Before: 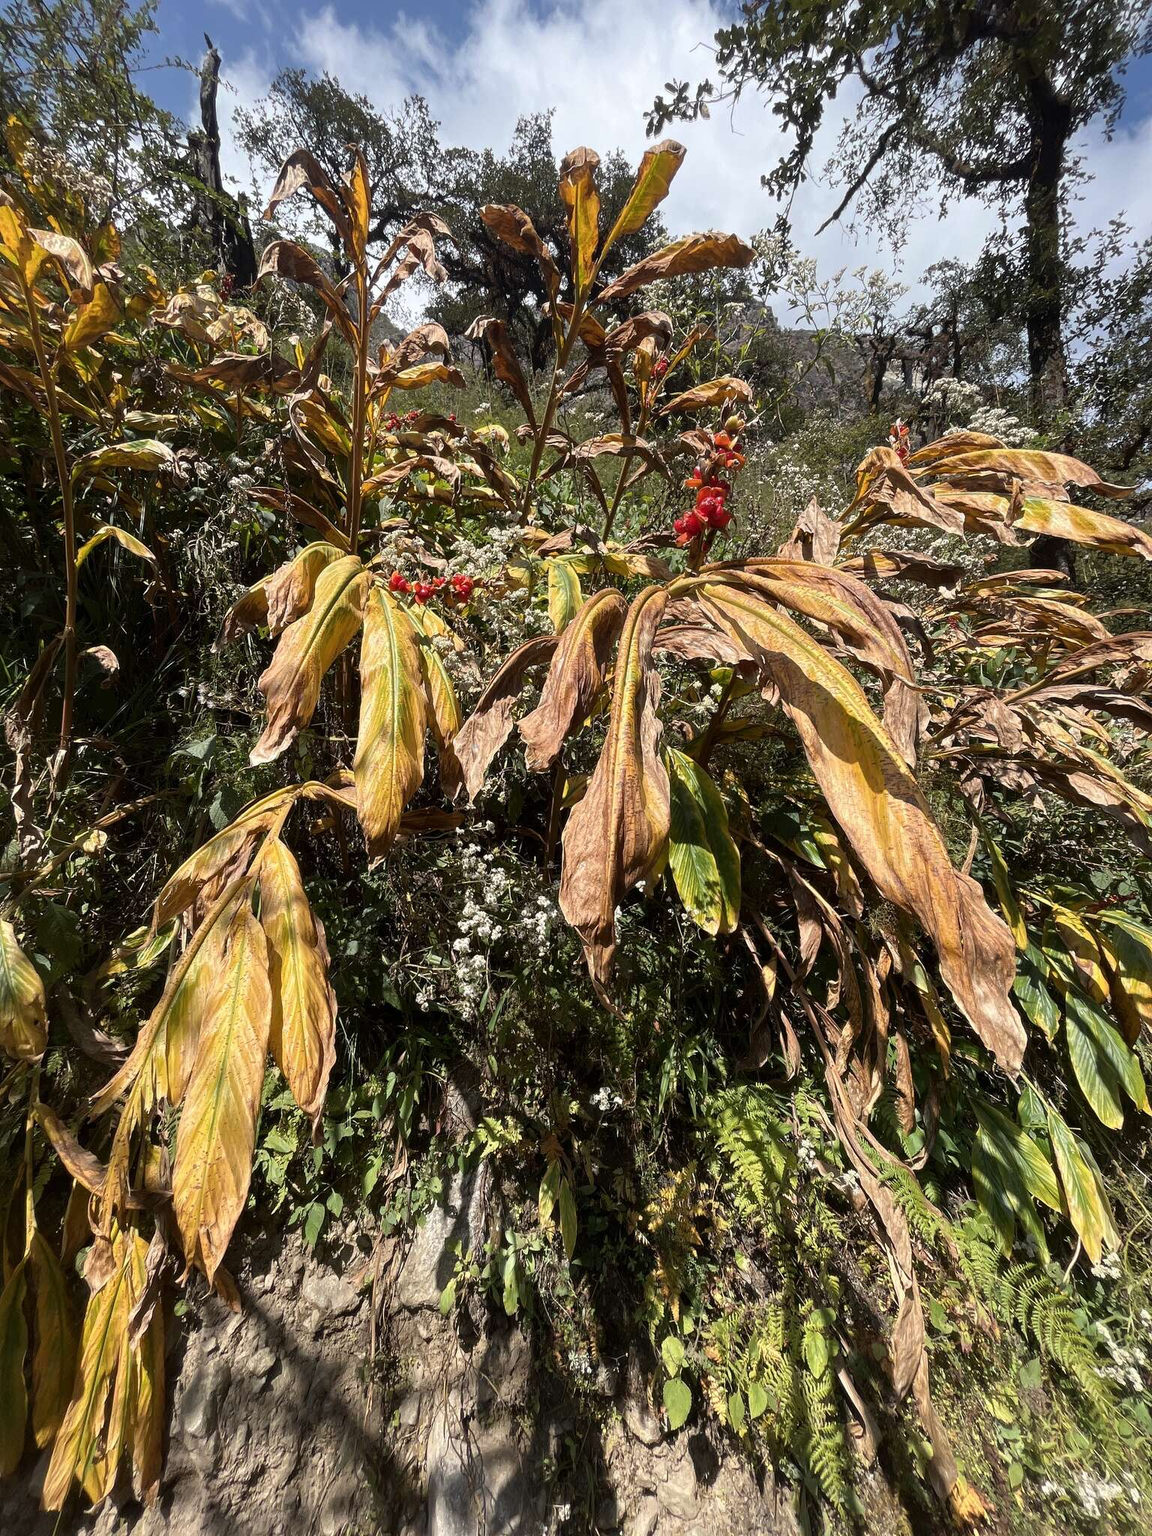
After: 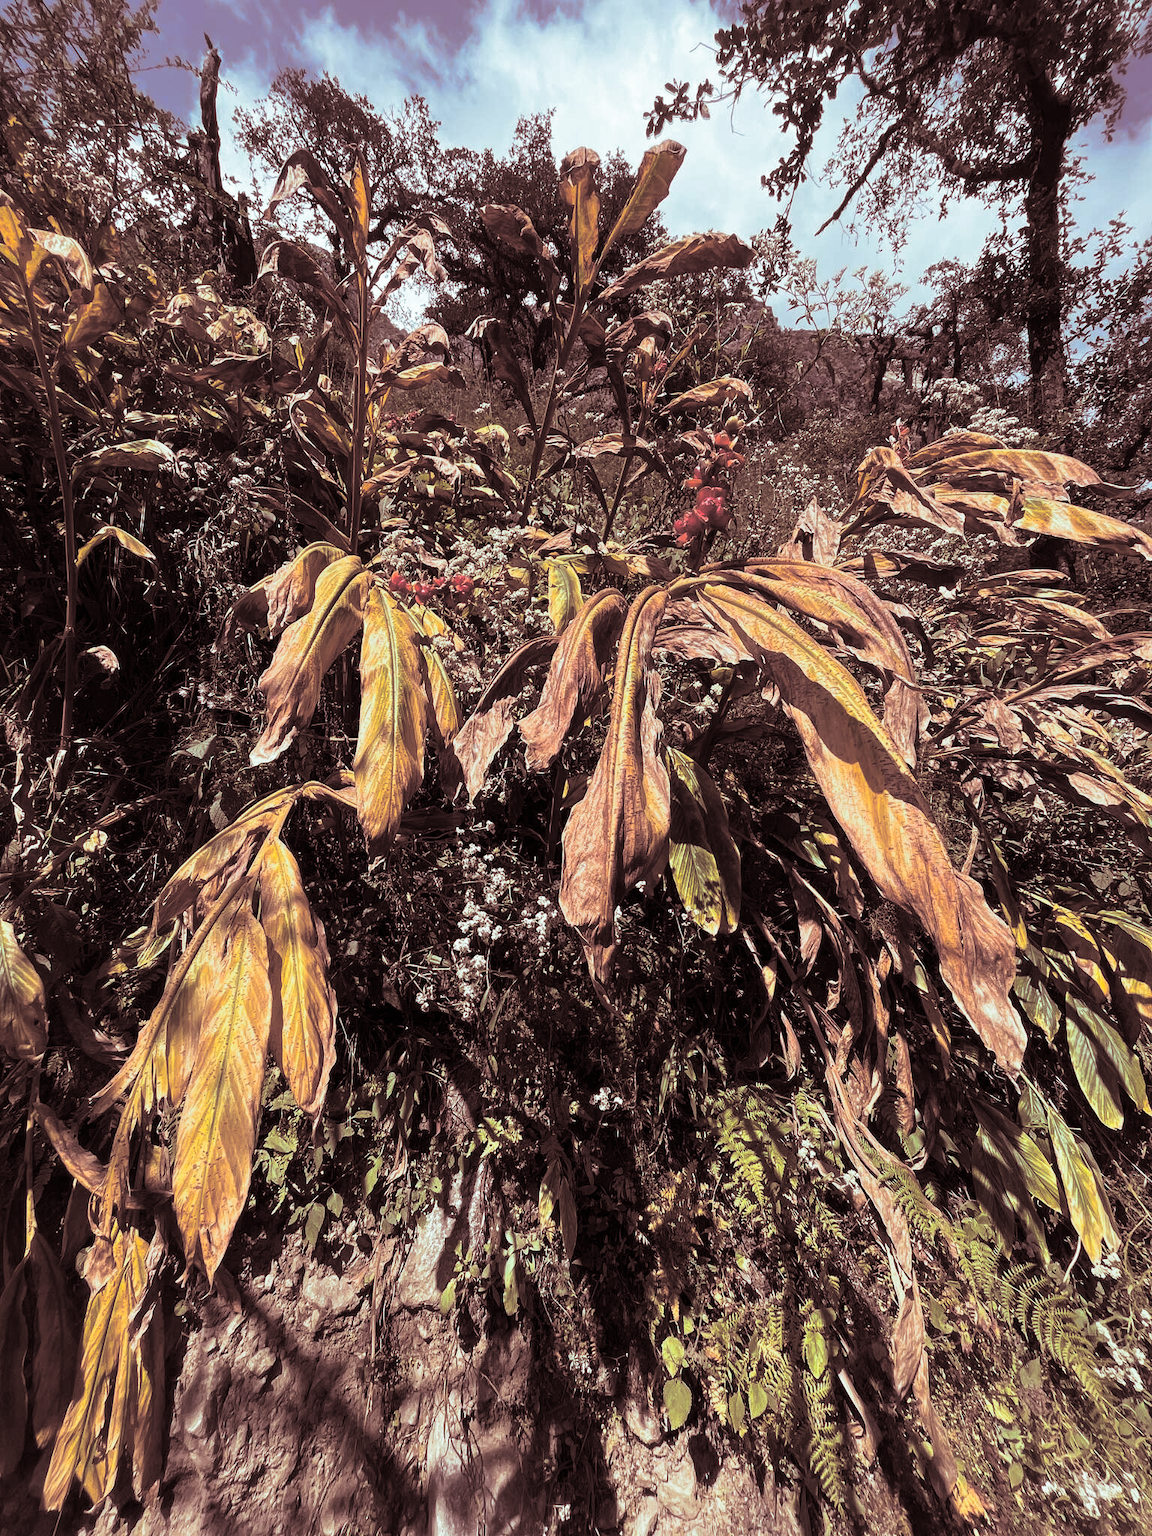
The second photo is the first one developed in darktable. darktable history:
white balance: emerald 1
split-toning: shadows › saturation 0.3, highlights › hue 180°, highlights › saturation 0.3, compress 0%
